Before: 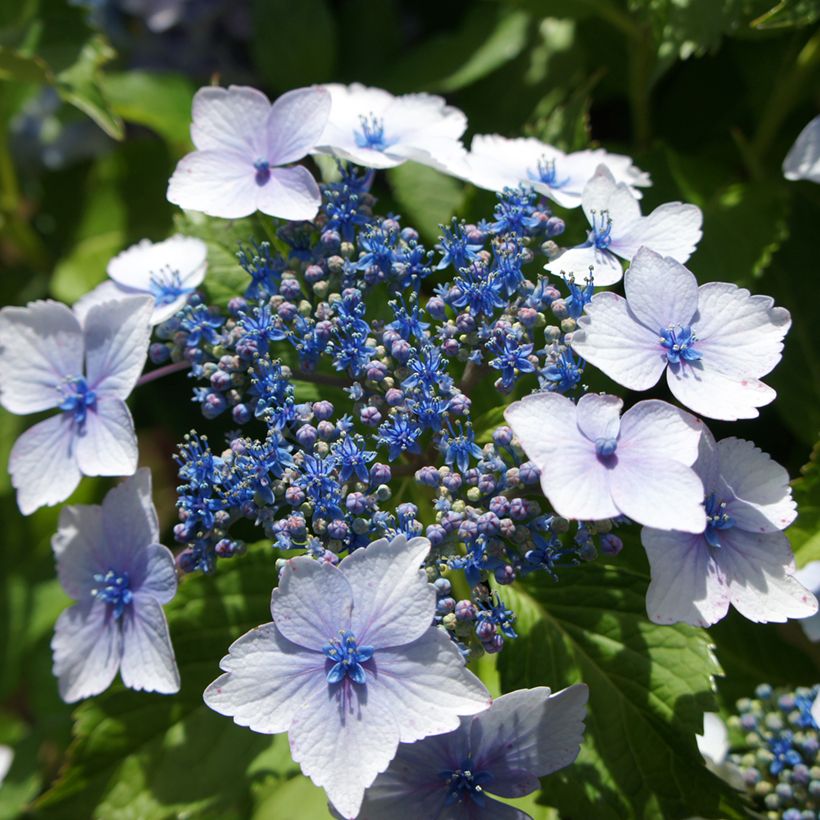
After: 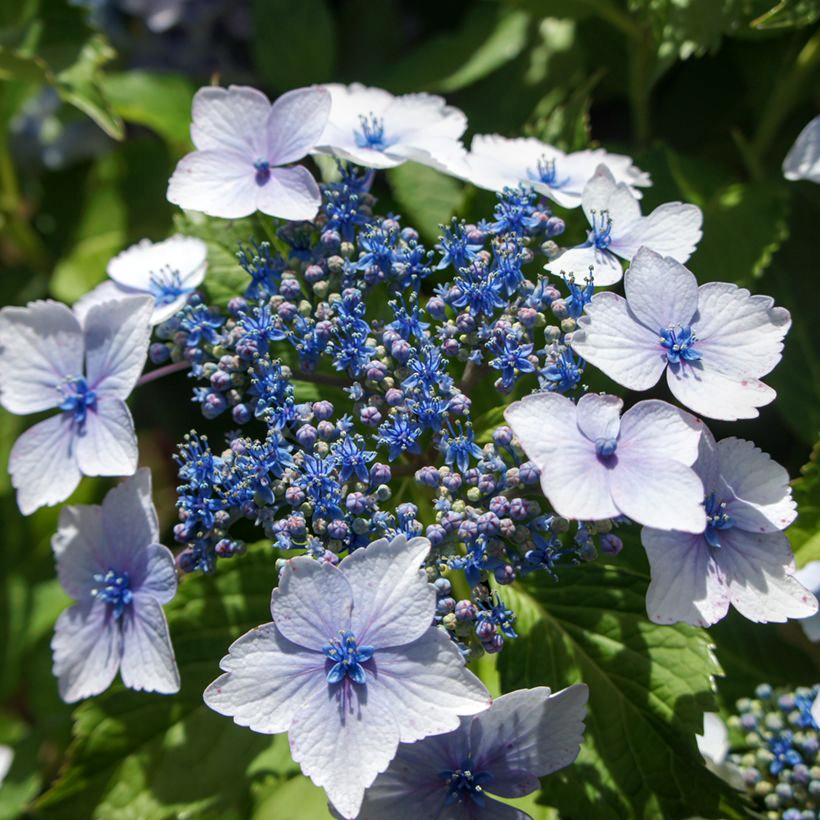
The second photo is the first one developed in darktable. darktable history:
tone curve: curves: ch0 [(0, 0) (0.003, 0.012) (0.011, 0.015) (0.025, 0.027) (0.044, 0.045) (0.069, 0.064) (0.1, 0.093) (0.136, 0.133) (0.177, 0.177) (0.224, 0.221) (0.277, 0.272) (0.335, 0.342) (0.399, 0.398) (0.468, 0.462) (0.543, 0.547) (0.623, 0.624) (0.709, 0.711) (0.801, 0.792) (0.898, 0.889) (1, 1)], preserve colors none
local contrast: on, module defaults
